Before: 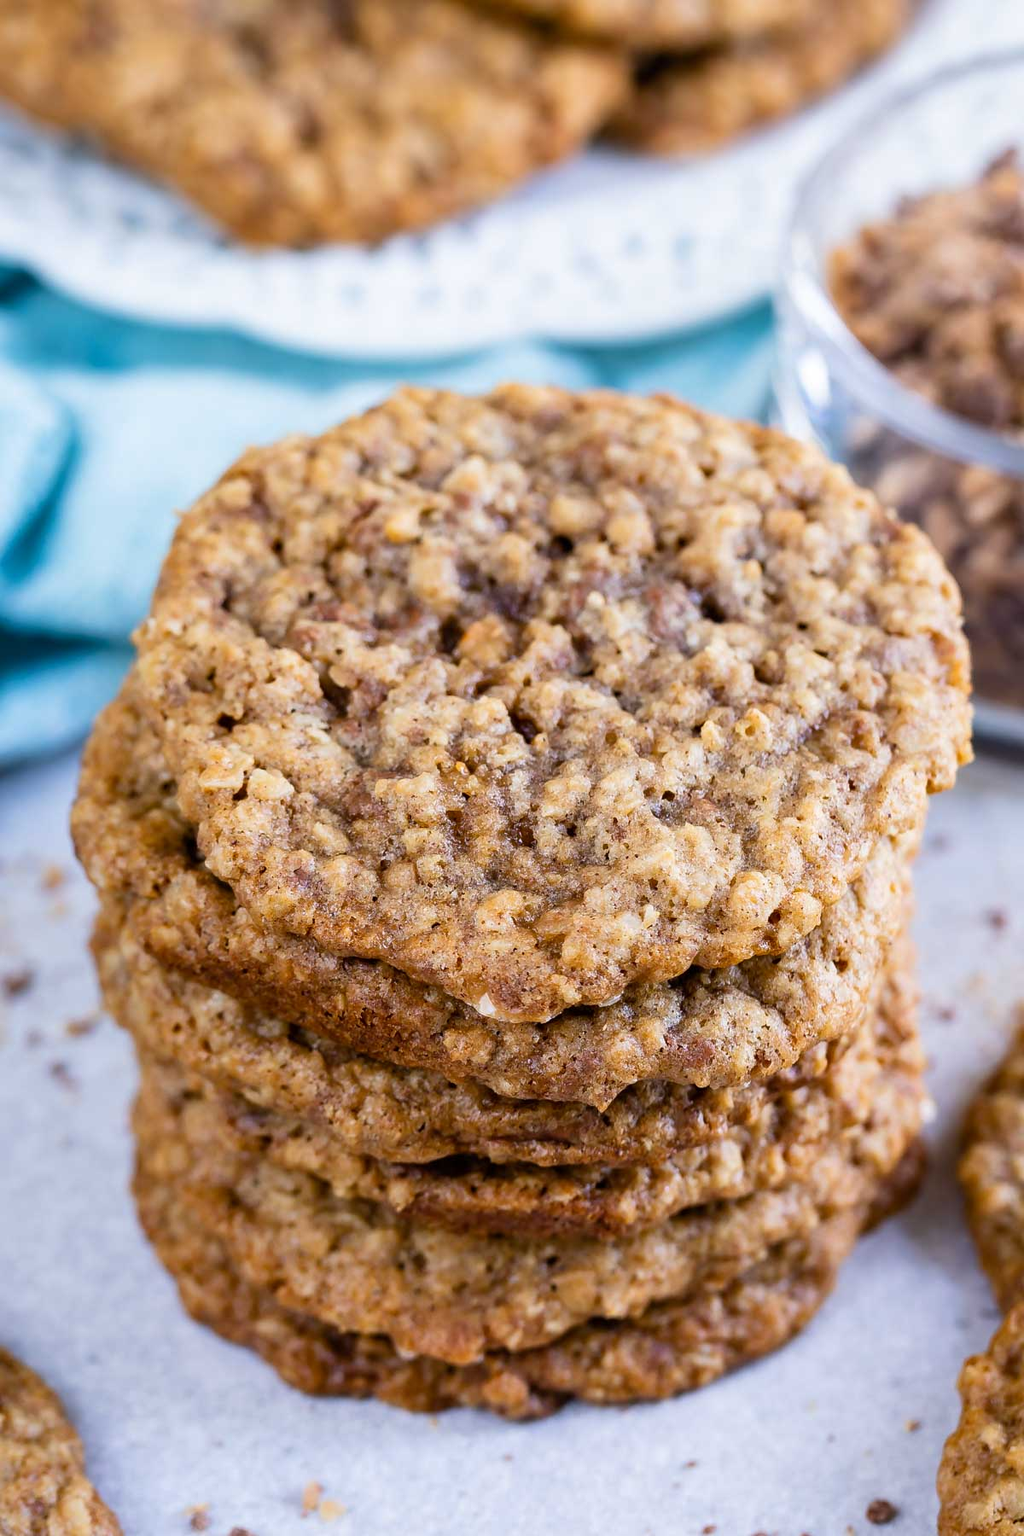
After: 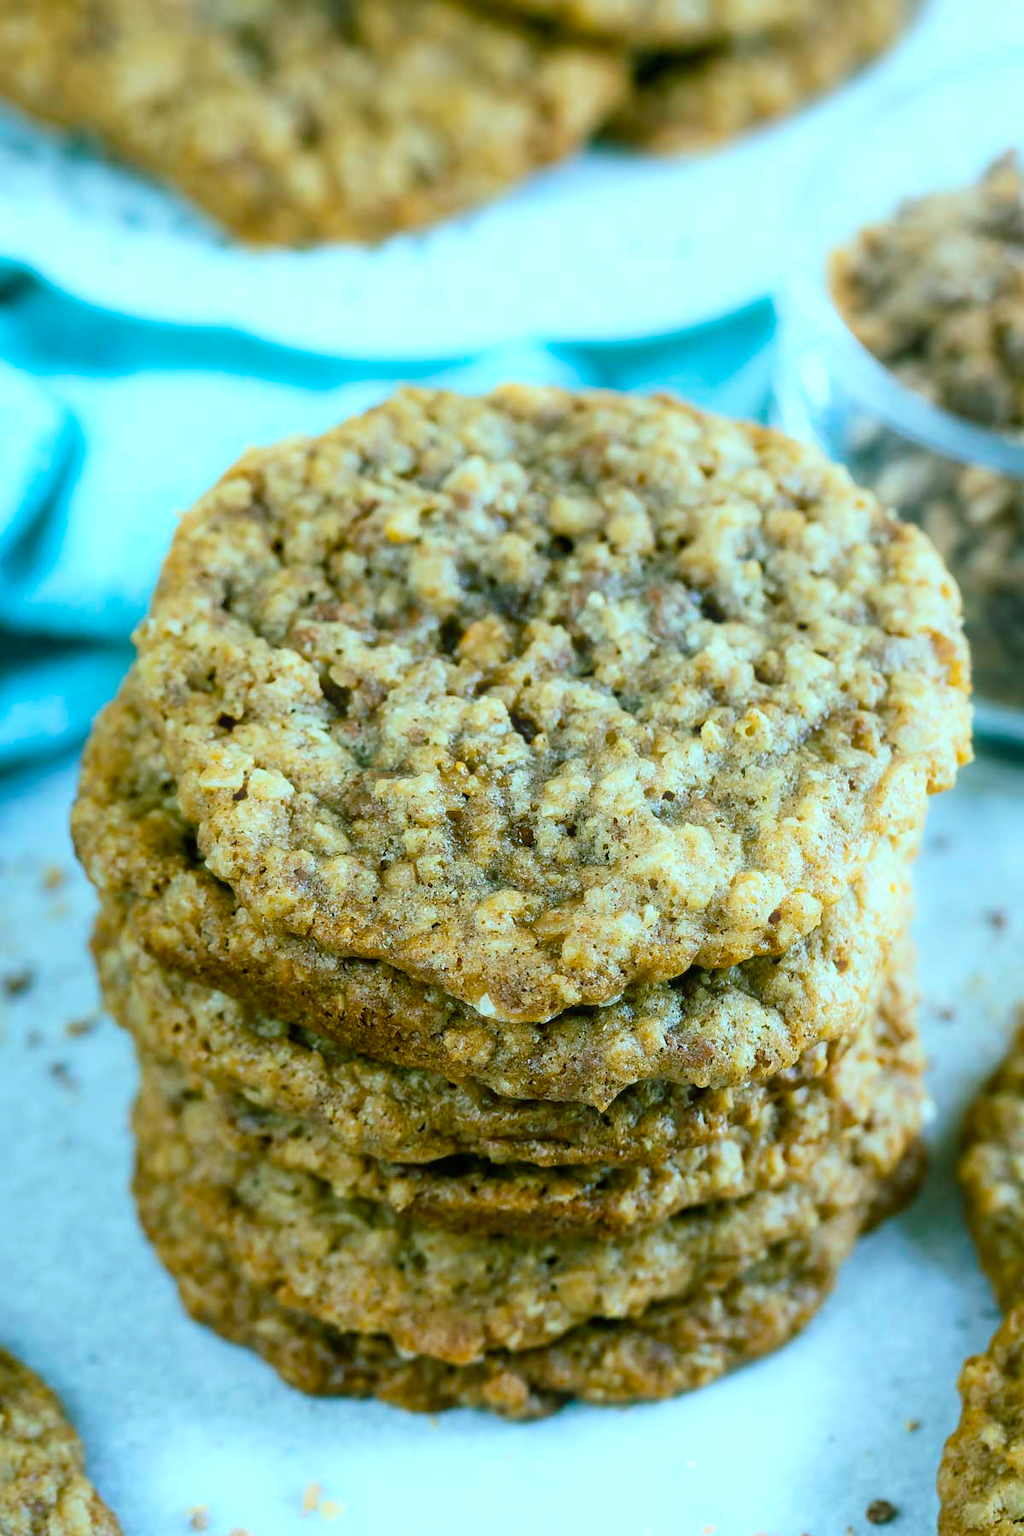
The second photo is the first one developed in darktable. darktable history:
bloom: size 5%, threshold 95%, strength 15%
color balance rgb: shadows lift › chroma 11.71%, shadows lift › hue 133.46°, power › chroma 2.15%, power › hue 166.83°, highlights gain › chroma 4%, highlights gain › hue 200.2°, perceptual saturation grading › global saturation 18.05%
